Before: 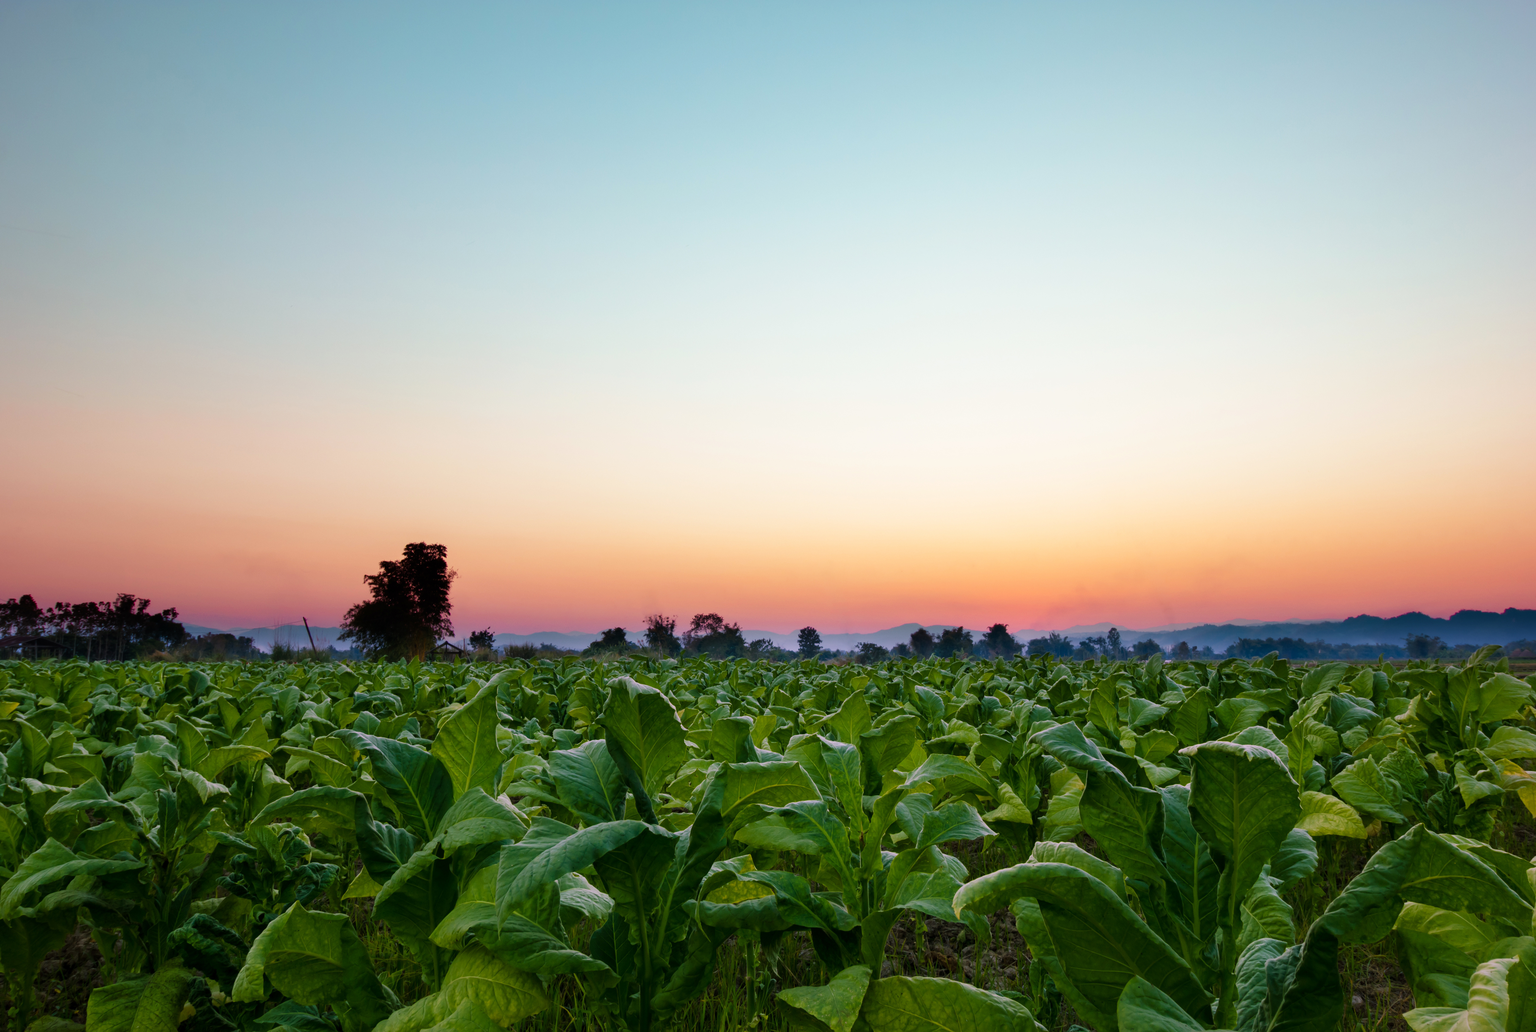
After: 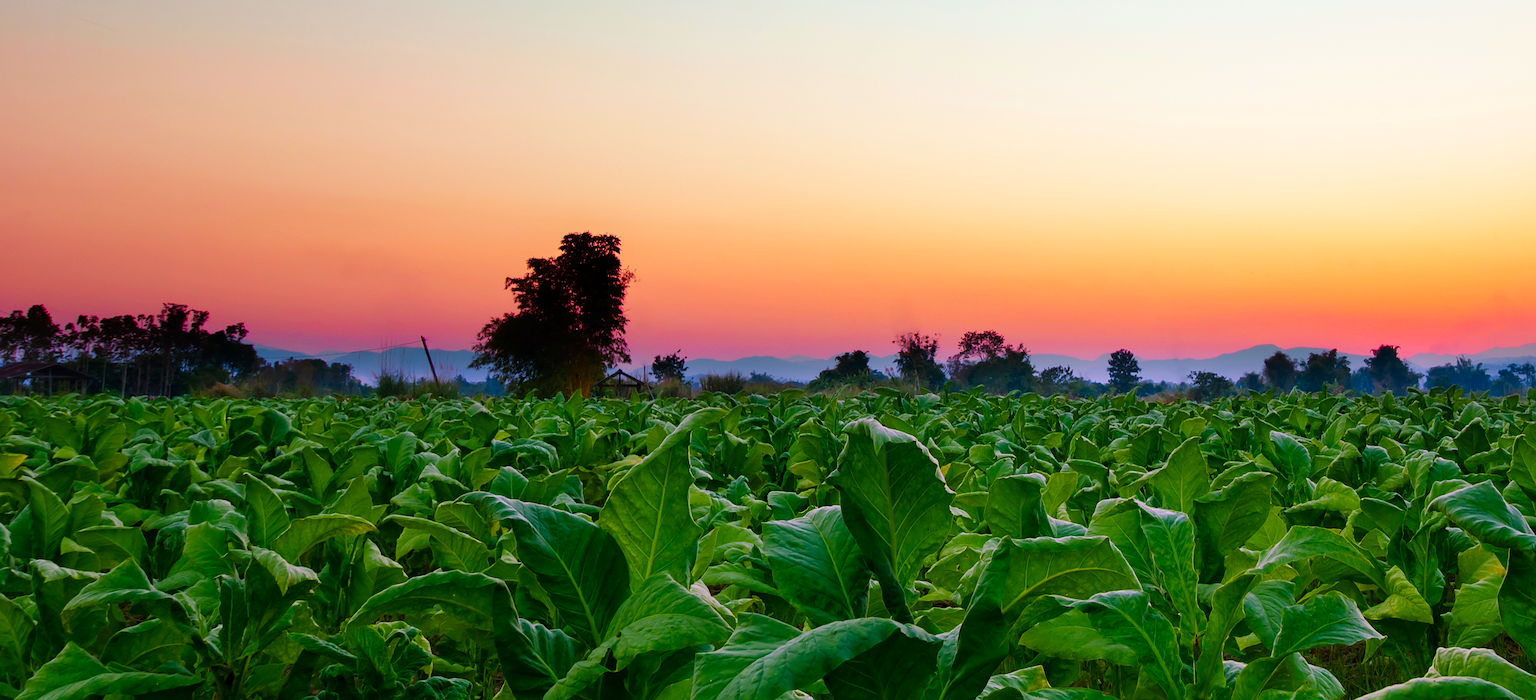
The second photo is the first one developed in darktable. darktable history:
contrast brightness saturation: saturation 0.516
sharpen: on, module defaults
crop: top 36.382%, right 27.938%, bottom 14.68%
